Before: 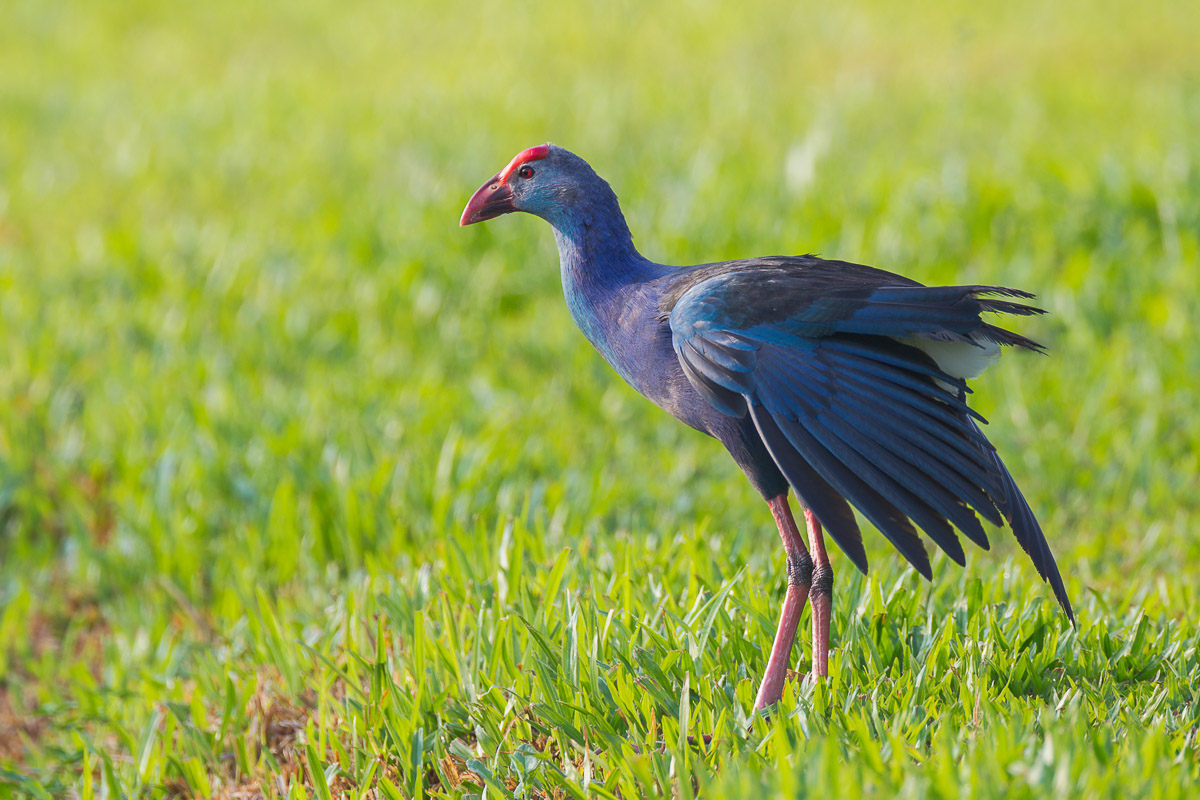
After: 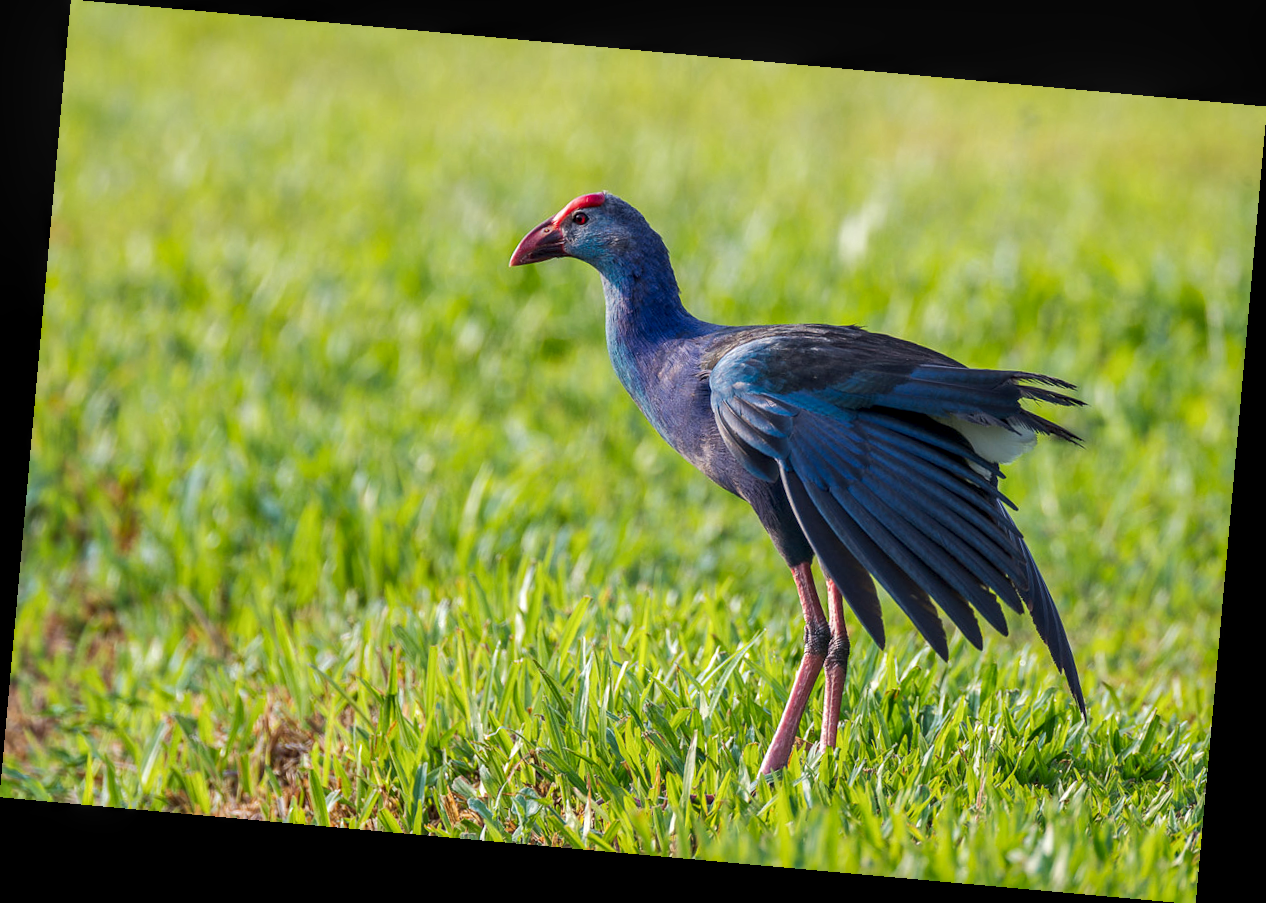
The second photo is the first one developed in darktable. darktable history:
local contrast: detail 150%
rotate and perspective: rotation 5.12°, automatic cropping off
